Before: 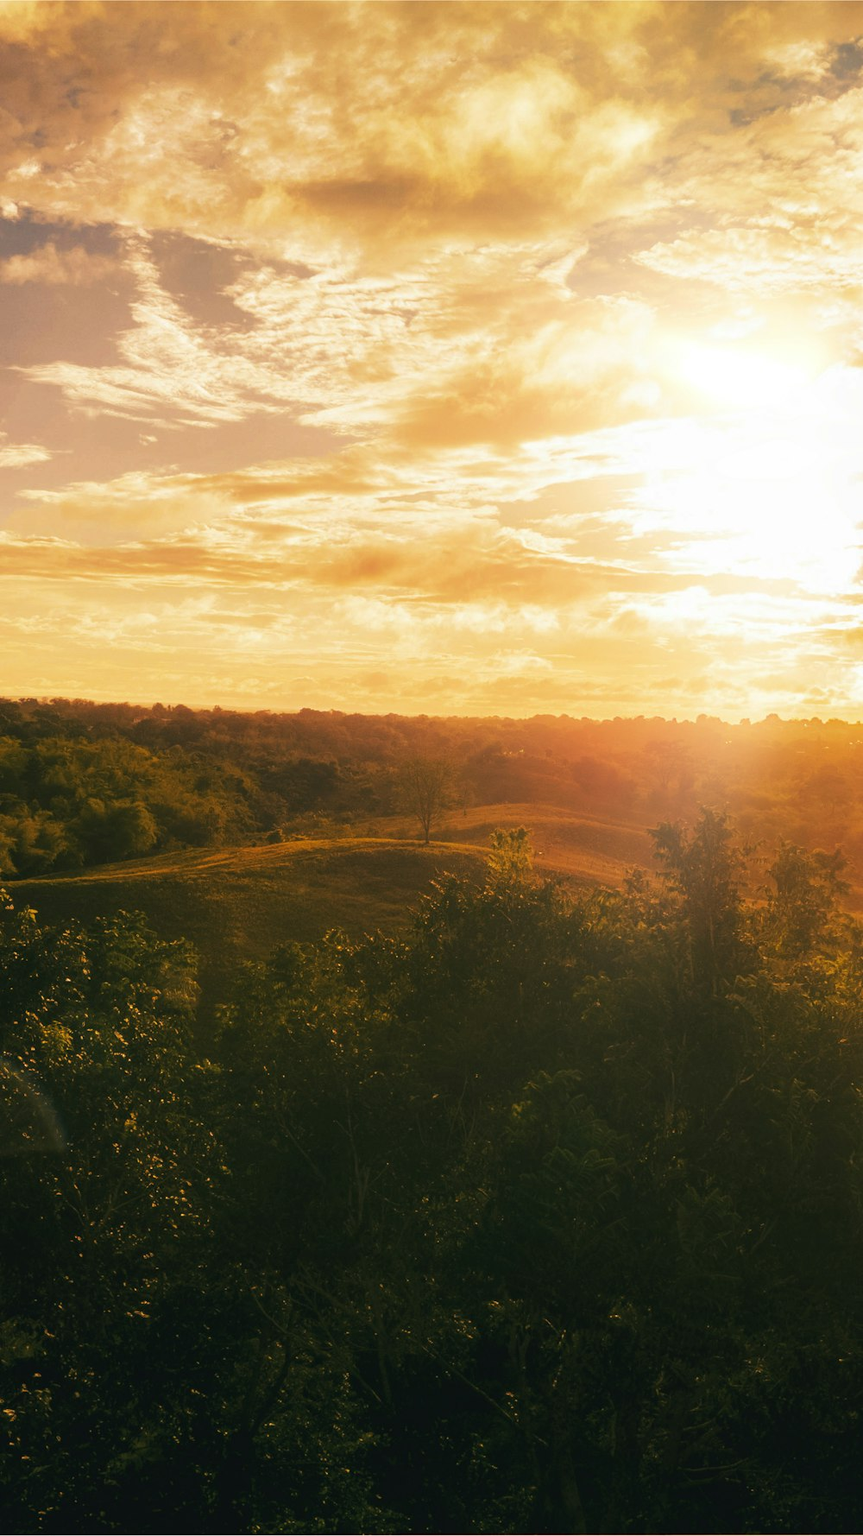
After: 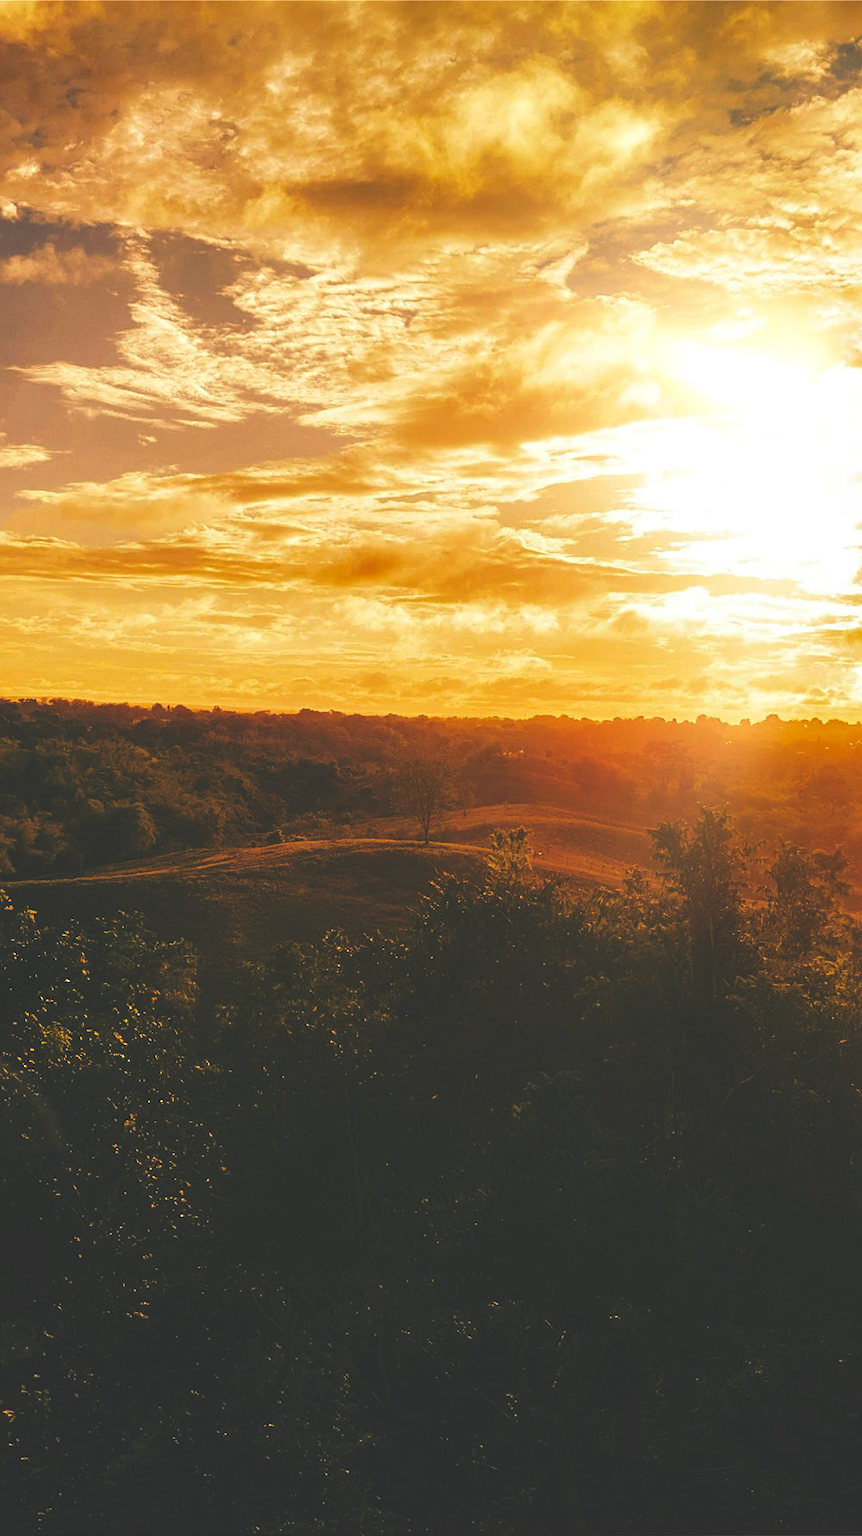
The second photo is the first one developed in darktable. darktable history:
sharpen: on, module defaults
crop and rotate: left 0.126%
contrast brightness saturation: contrast 0.04, saturation 0.16
rgb curve: curves: ch0 [(0, 0.186) (0.314, 0.284) (0.775, 0.708) (1, 1)], compensate middle gray true, preserve colors none
local contrast: on, module defaults
color balance rgb: perceptual saturation grading › global saturation 10%, global vibrance 10%
